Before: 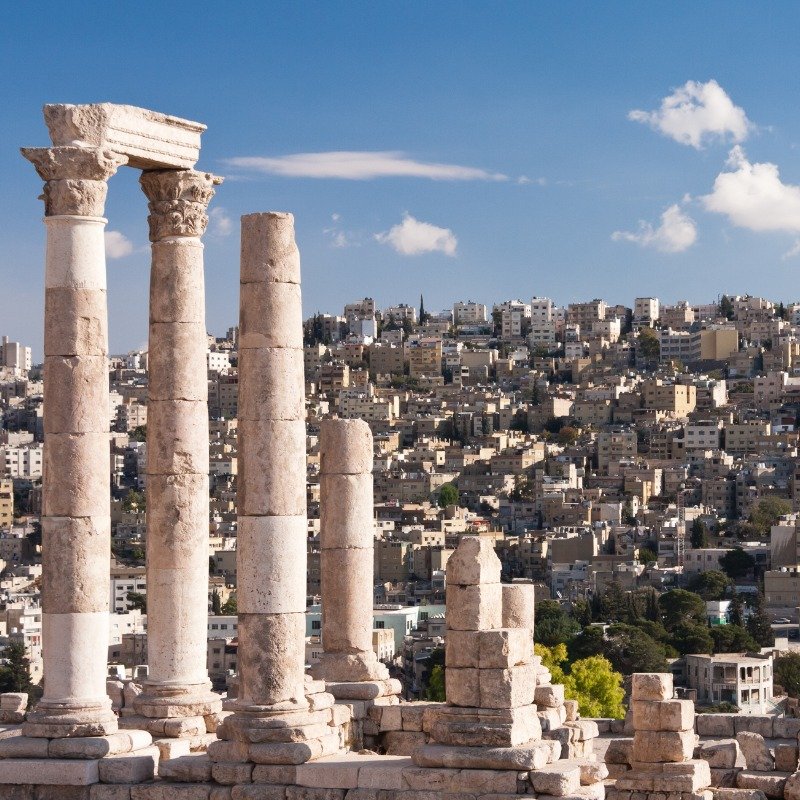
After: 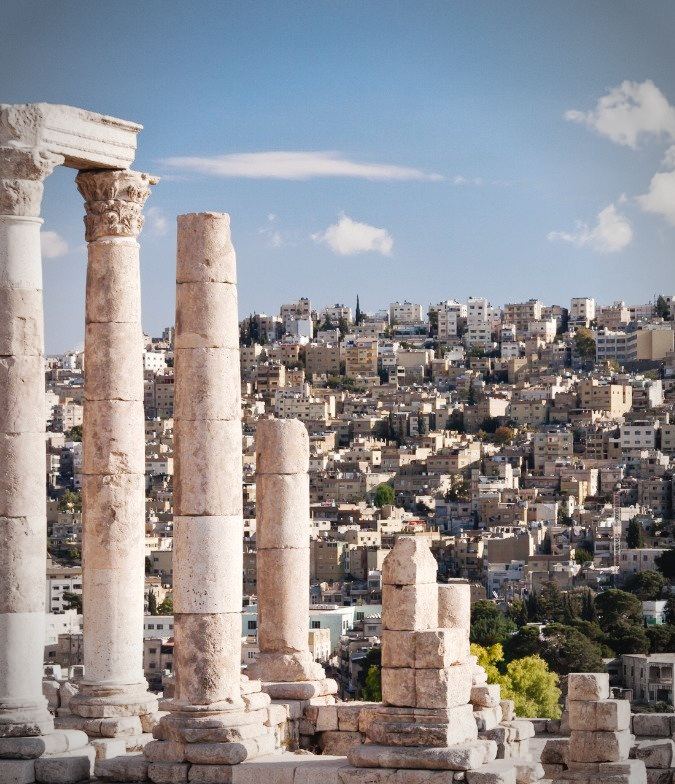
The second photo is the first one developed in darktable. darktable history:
vignetting: automatic ratio true
crop: left 8.026%, right 7.374%
tone curve: curves: ch0 [(0, 0) (0.003, 0.012) (0.011, 0.02) (0.025, 0.032) (0.044, 0.046) (0.069, 0.06) (0.1, 0.09) (0.136, 0.133) (0.177, 0.182) (0.224, 0.247) (0.277, 0.316) (0.335, 0.396) (0.399, 0.48) (0.468, 0.568) (0.543, 0.646) (0.623, 0.717) (0.709, 0.777) (0.801, 0.846) (0.898, 0.912) (1, 1)], preserve colors none
